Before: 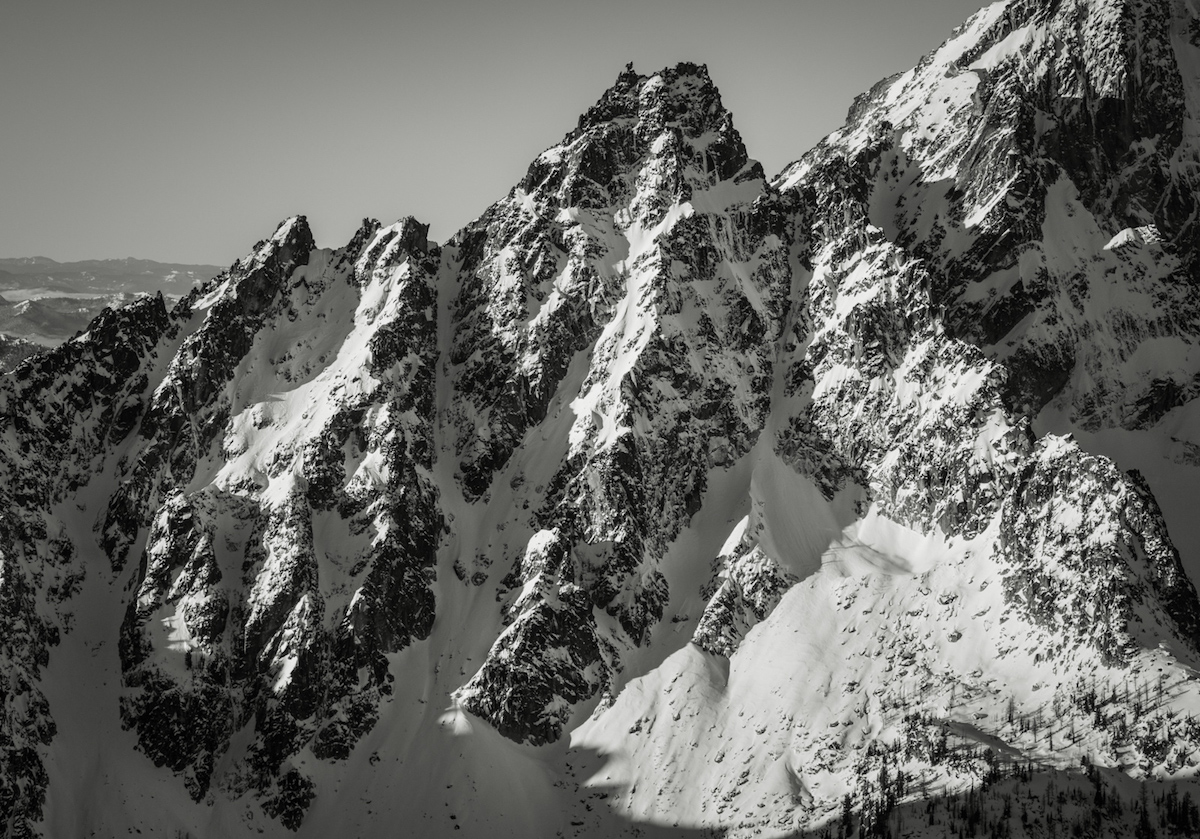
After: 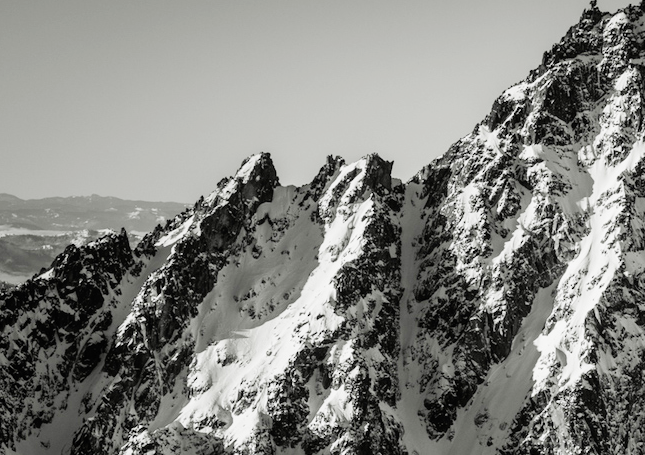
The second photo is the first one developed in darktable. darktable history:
crop and rotate: left 3.034%, top 7.575%, right 43.143%, bottom 38.1%
tone curve: curves: ch0 [(0, 0) (0.051, 0.027) (0.096, 0.071) (0.219, 0.248) (0.428, 0.52) (0.596, 0.713) (0.727, 0.823) (0.859, 0.924) (1, 1)]; ch1 [(0, 0) (0.1, 0.038) (0.318, 0.221) (0.413, 0.325) (0.443, 0.412) (0.483, 0.474) (0.503, 0.501) (0.516, 0.515) (0.548, 0.575) (0.561, 0.596) (0.594, 0.647) (0.666, 0.701) (1, 1)]; ch2 [(0, 0) (0.453, 0.435) (0.479, 0.476) (0.504, 0.5) (0.52, 0.526) (0.557, 0.585) (0.583, 0.608) (0.824, 0.815) (1, 1)], preserve colors none
